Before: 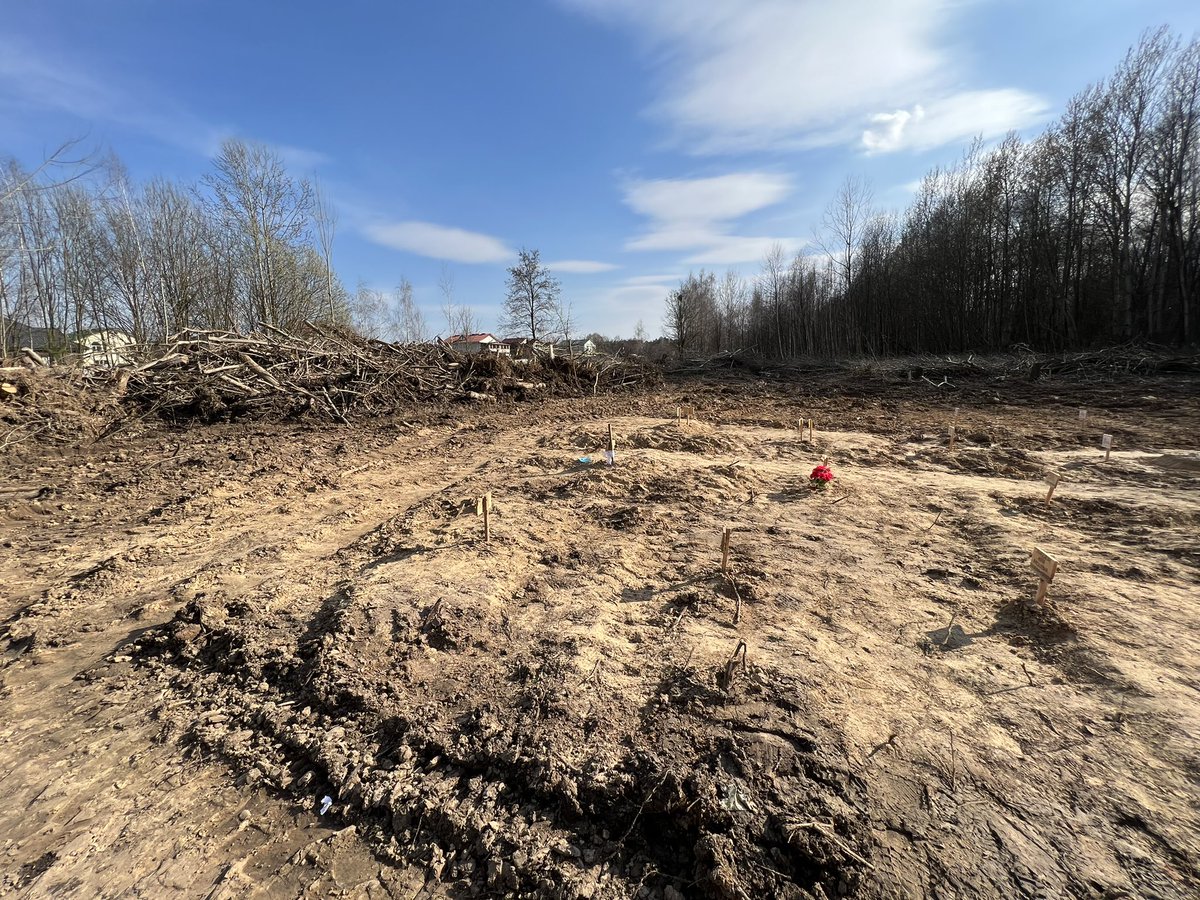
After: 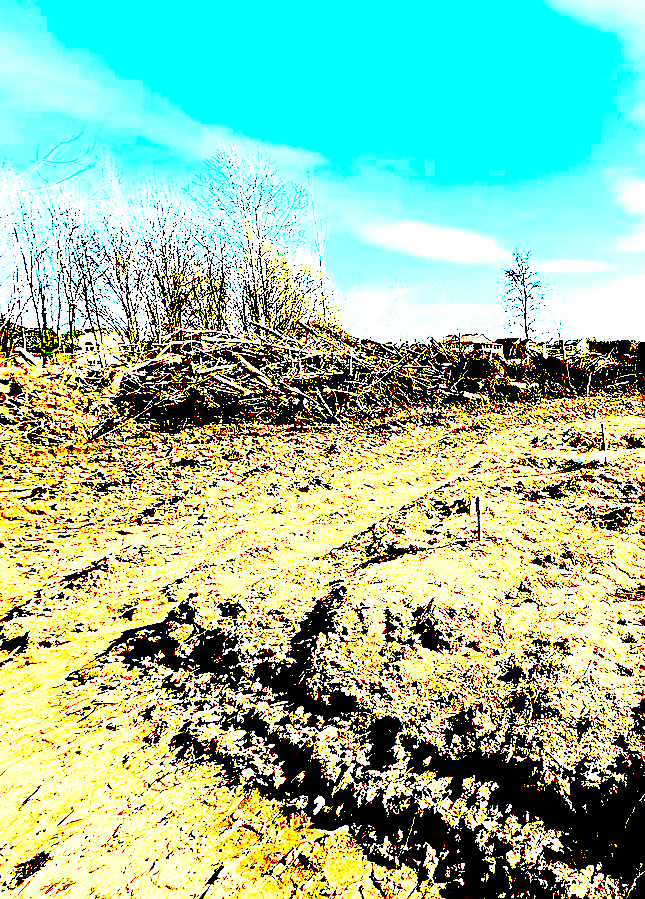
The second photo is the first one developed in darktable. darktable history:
crop: left 0.587%, right 45.588%, bottom 0.086%
exposure: black level correction 0.1, exposure 3 EV, compensate highlight preservation false
sharpen: amount 0.2
base curve: curves: ch0 [(0, 0) (0.032, 0.037) (0.105, 0.228) (0.435, 0.76) (0.856, 0.983) (1, 1)]
